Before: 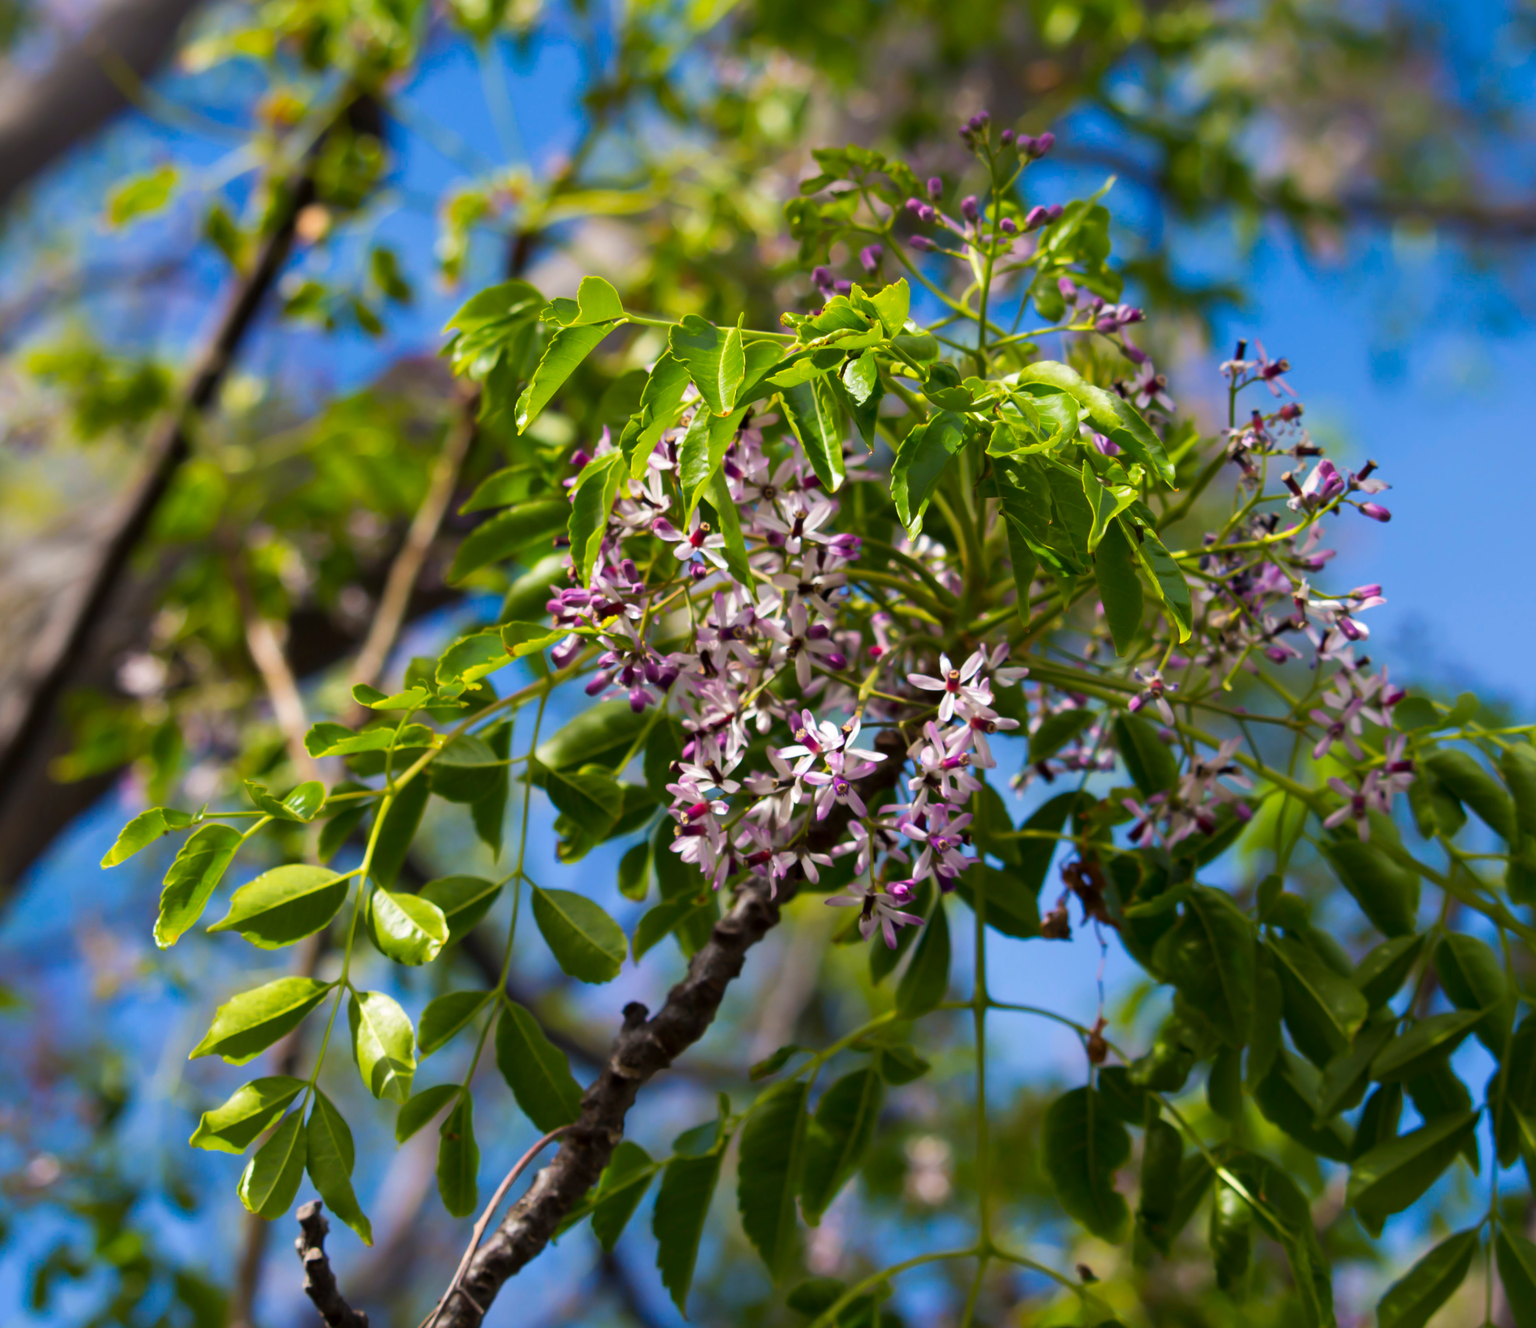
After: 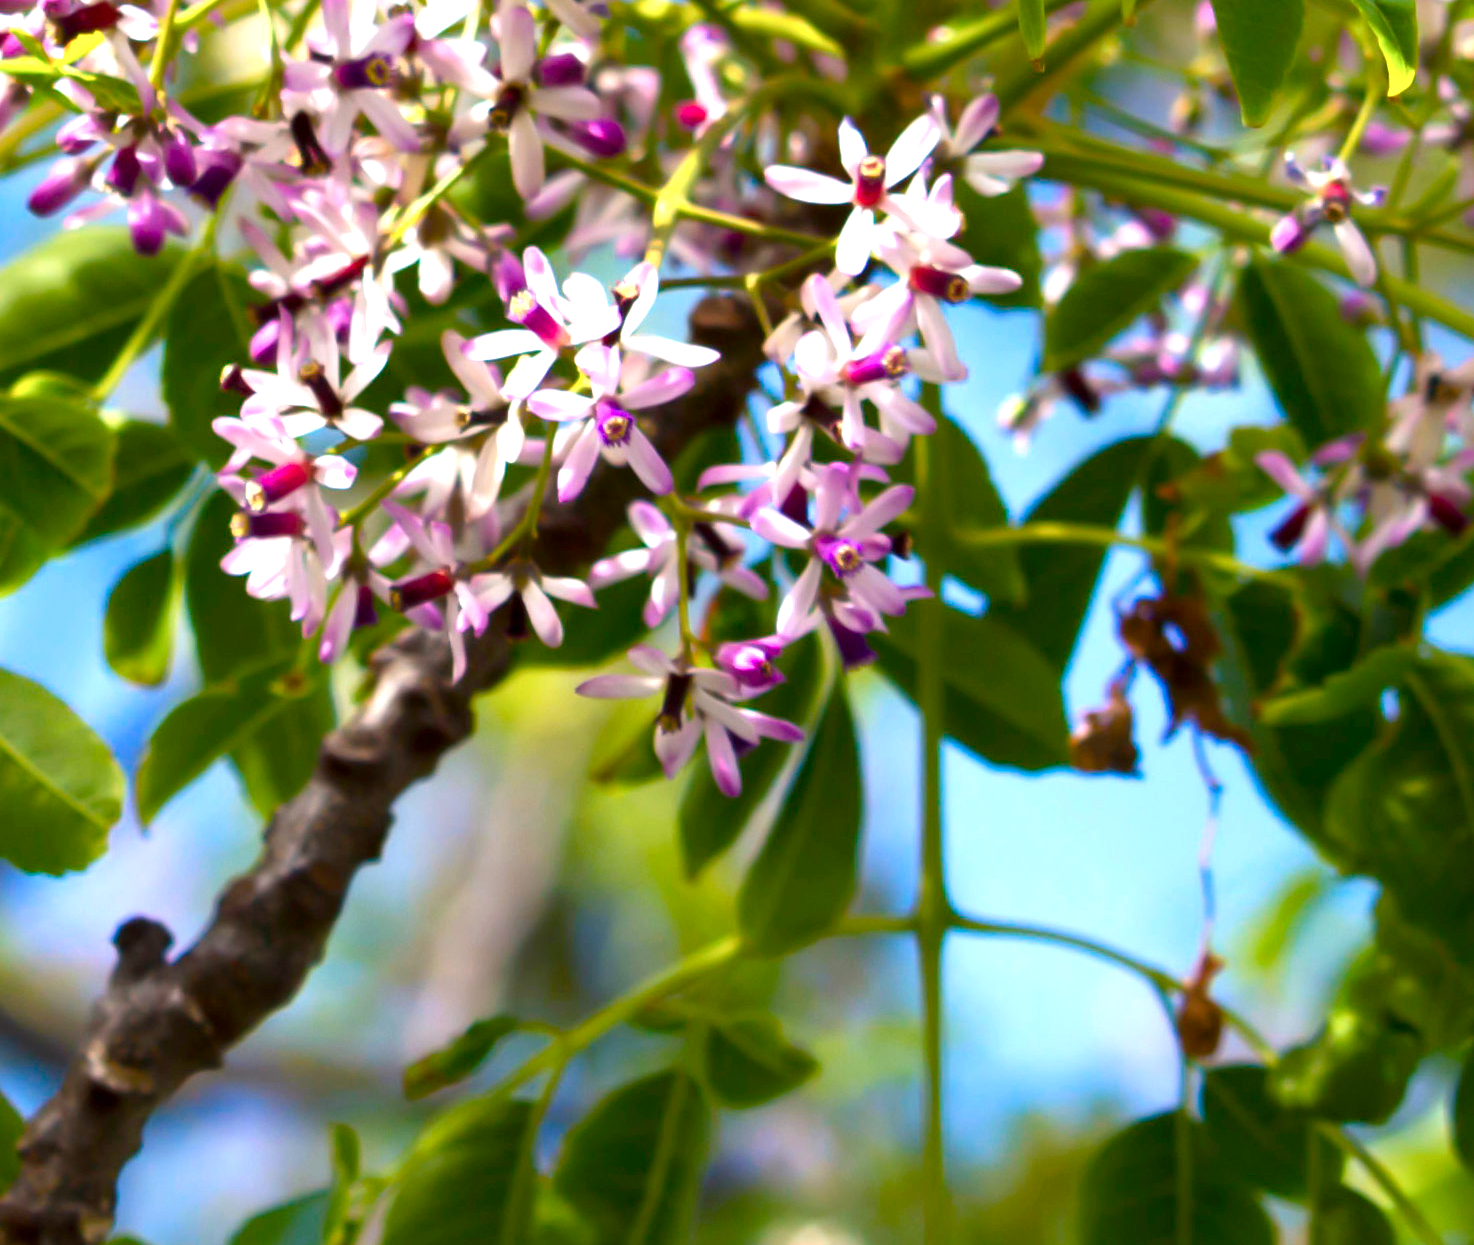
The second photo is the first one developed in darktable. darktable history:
color balance rgb: perceptual saturation grading › global saturation 20%, perceptual saturation grading › highlights -25.43%, perceptual saturation grading › shadows 25.373%
crop: left 37.319%, top 45.307%, right 20.739%, bottom 13.747%
exposure: black level correction 0, exposure 1.2 EV, compensate exposure bias true, compensate highlight preservation false
